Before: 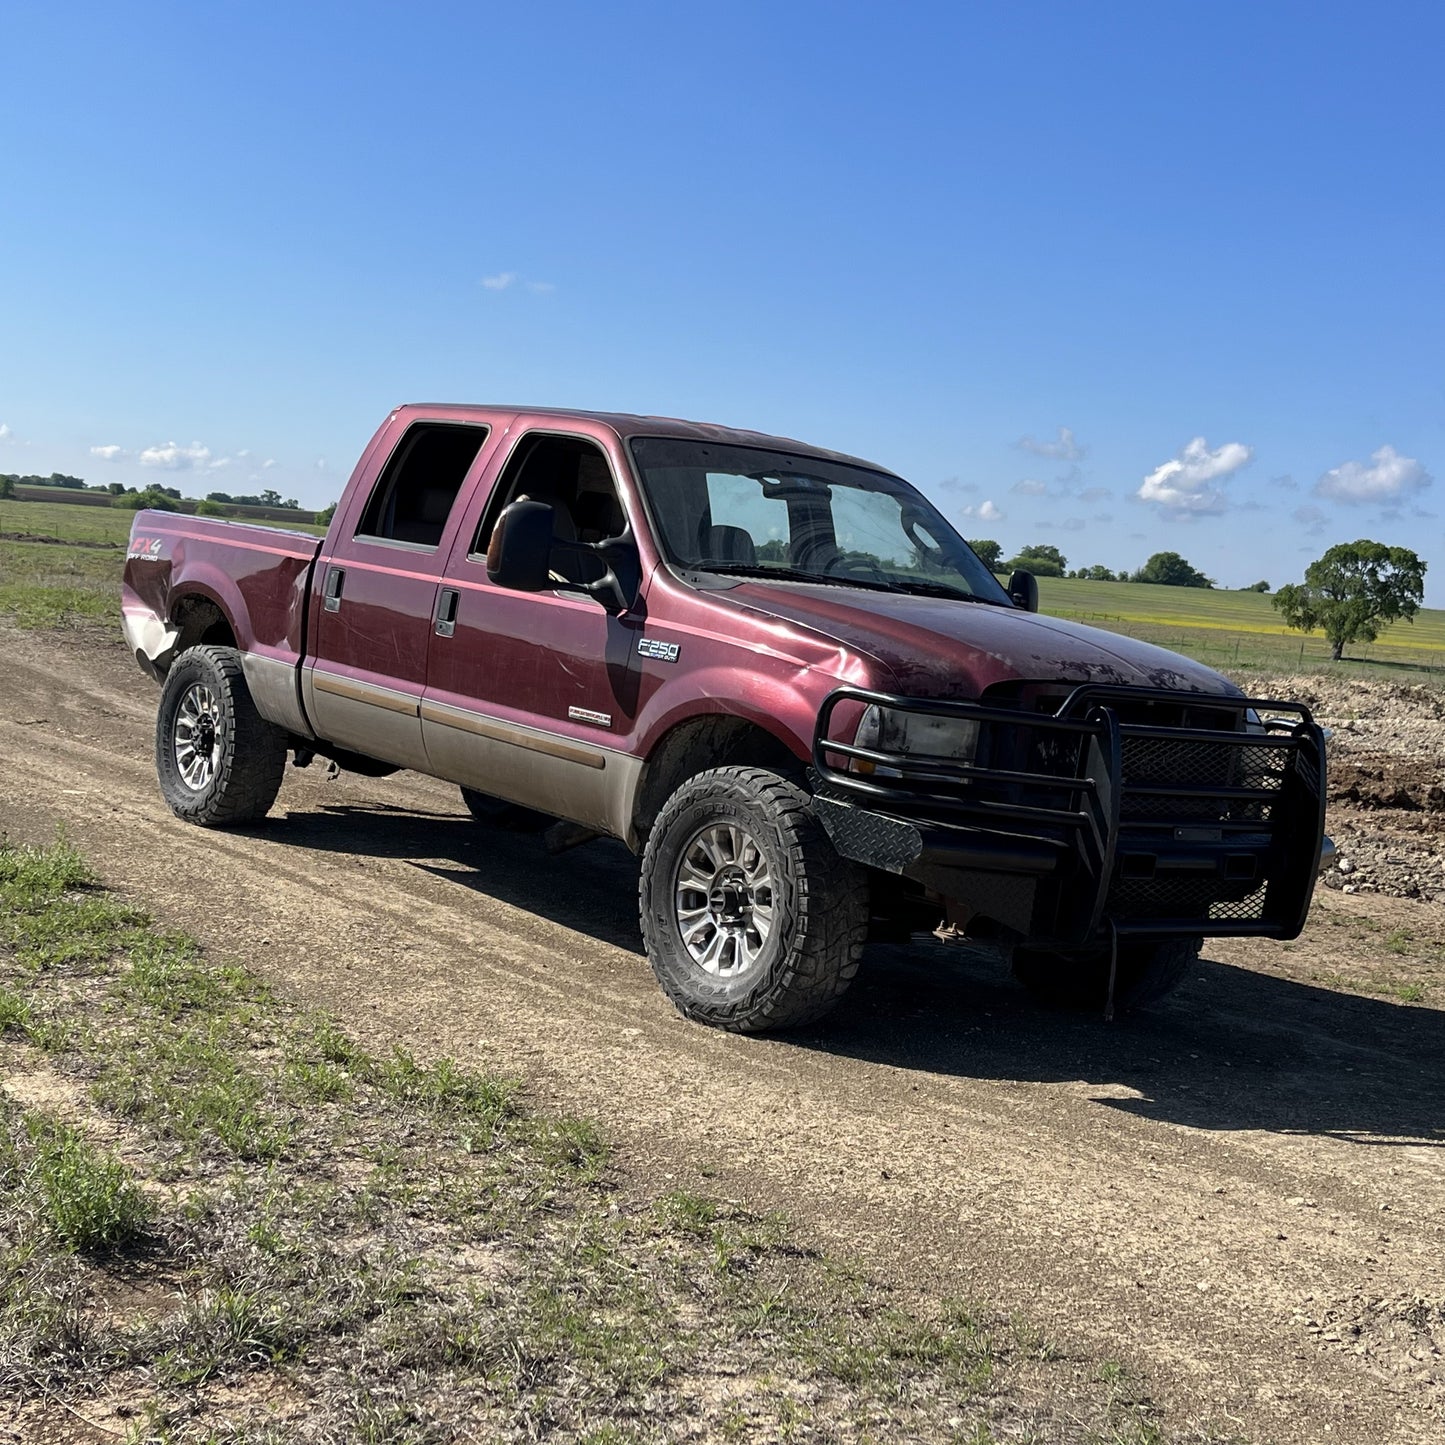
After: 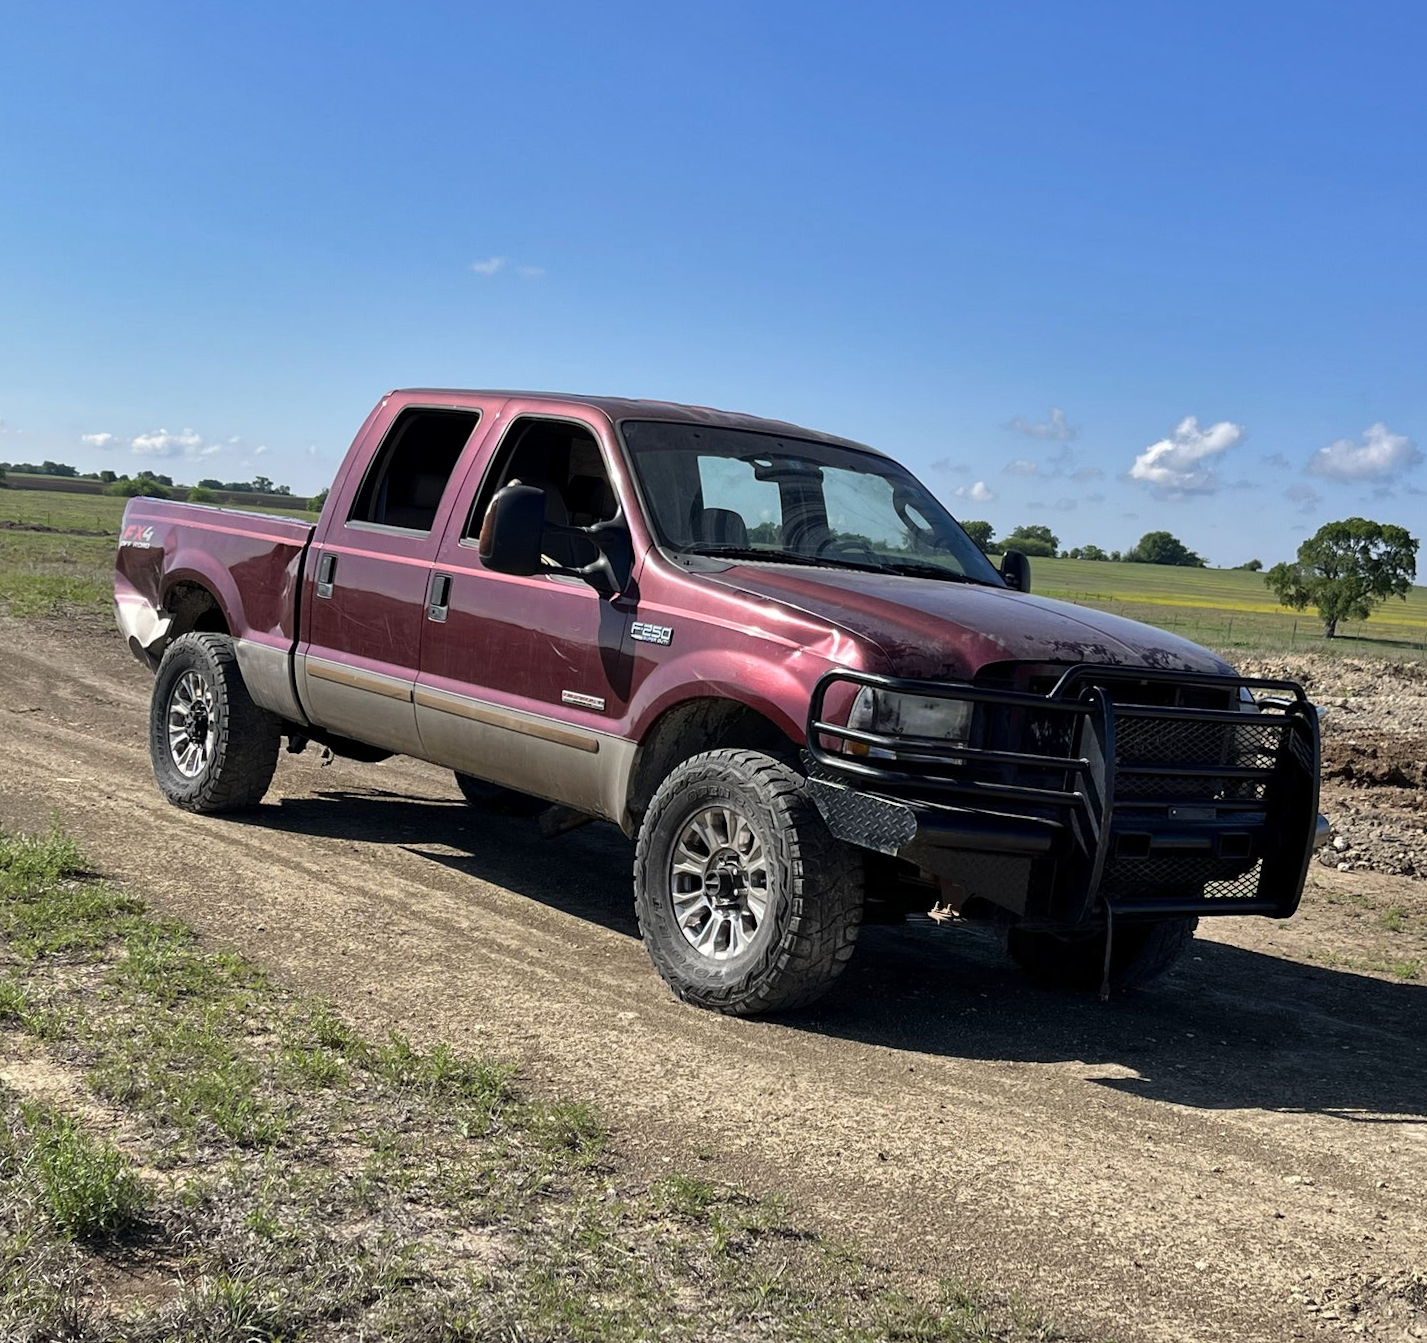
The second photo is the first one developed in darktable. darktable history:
rotate and perspective: rotation -0.45°, automatic cropping original format, crop left 0.008, crop right 0.992, crop top 0.012, crop bottom 0.988
crop: top 0.448%, right 0.264%, bottom 5.045%
shadows and highlights: shadows color adjustment 97.66%, soften with gaussian
